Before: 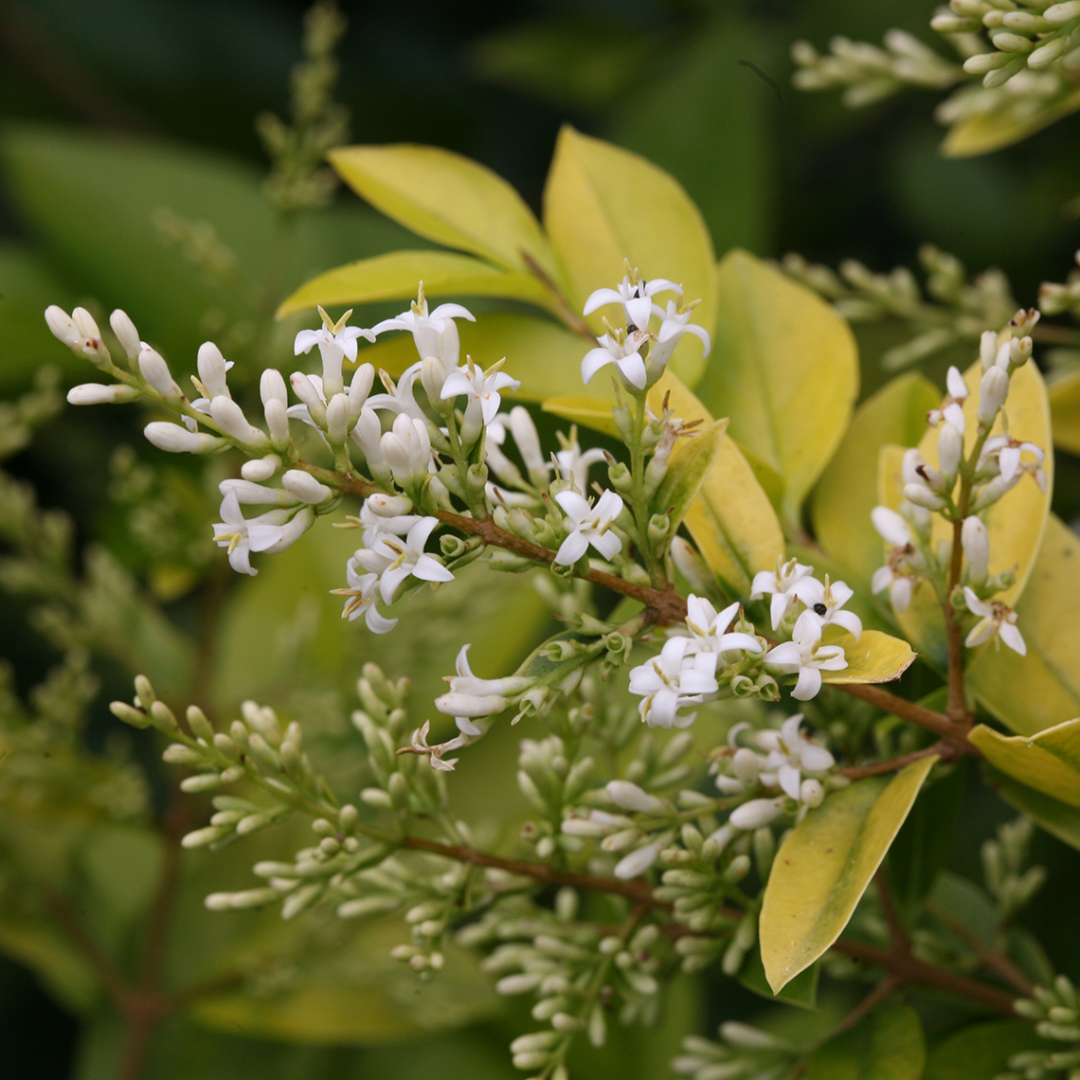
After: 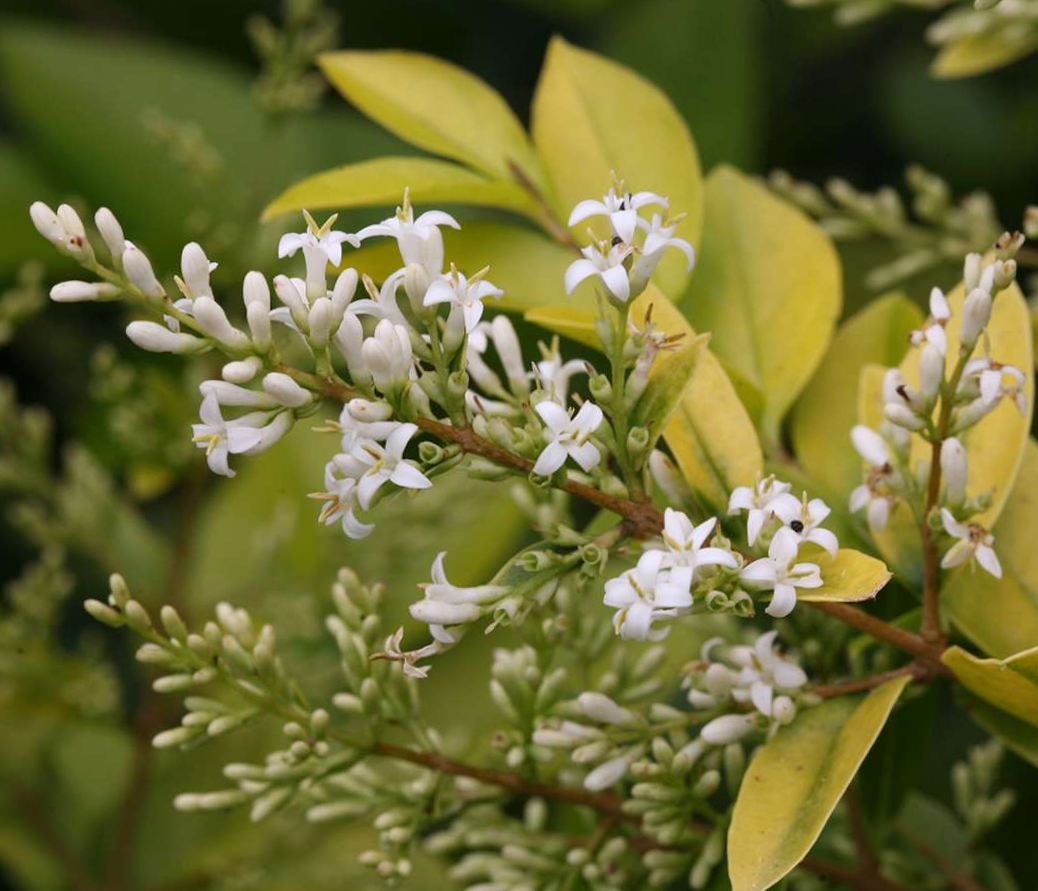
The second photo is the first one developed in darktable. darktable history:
tone equalizer: on, module defaults
rotate and perspective: rotation 1.57°, crop left 0.018, crop right 0.982, crop top 0.039, crop bottom 0.961
crop: left 1.507%, top 6.147%, right 1.379%, bottom 6.637%
